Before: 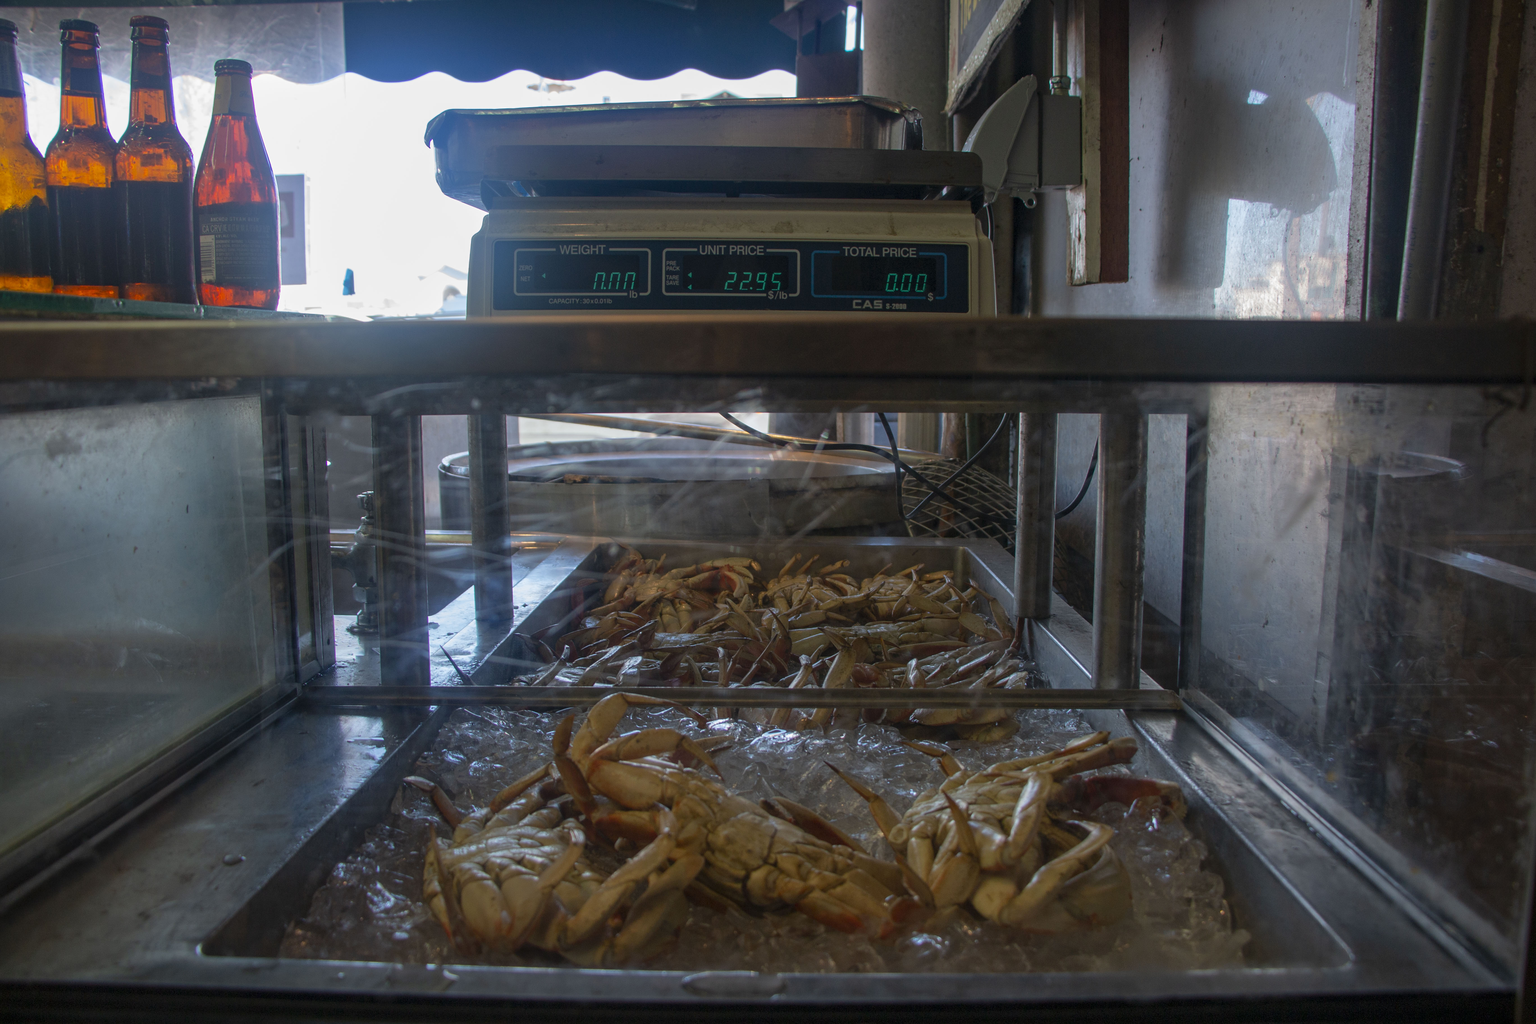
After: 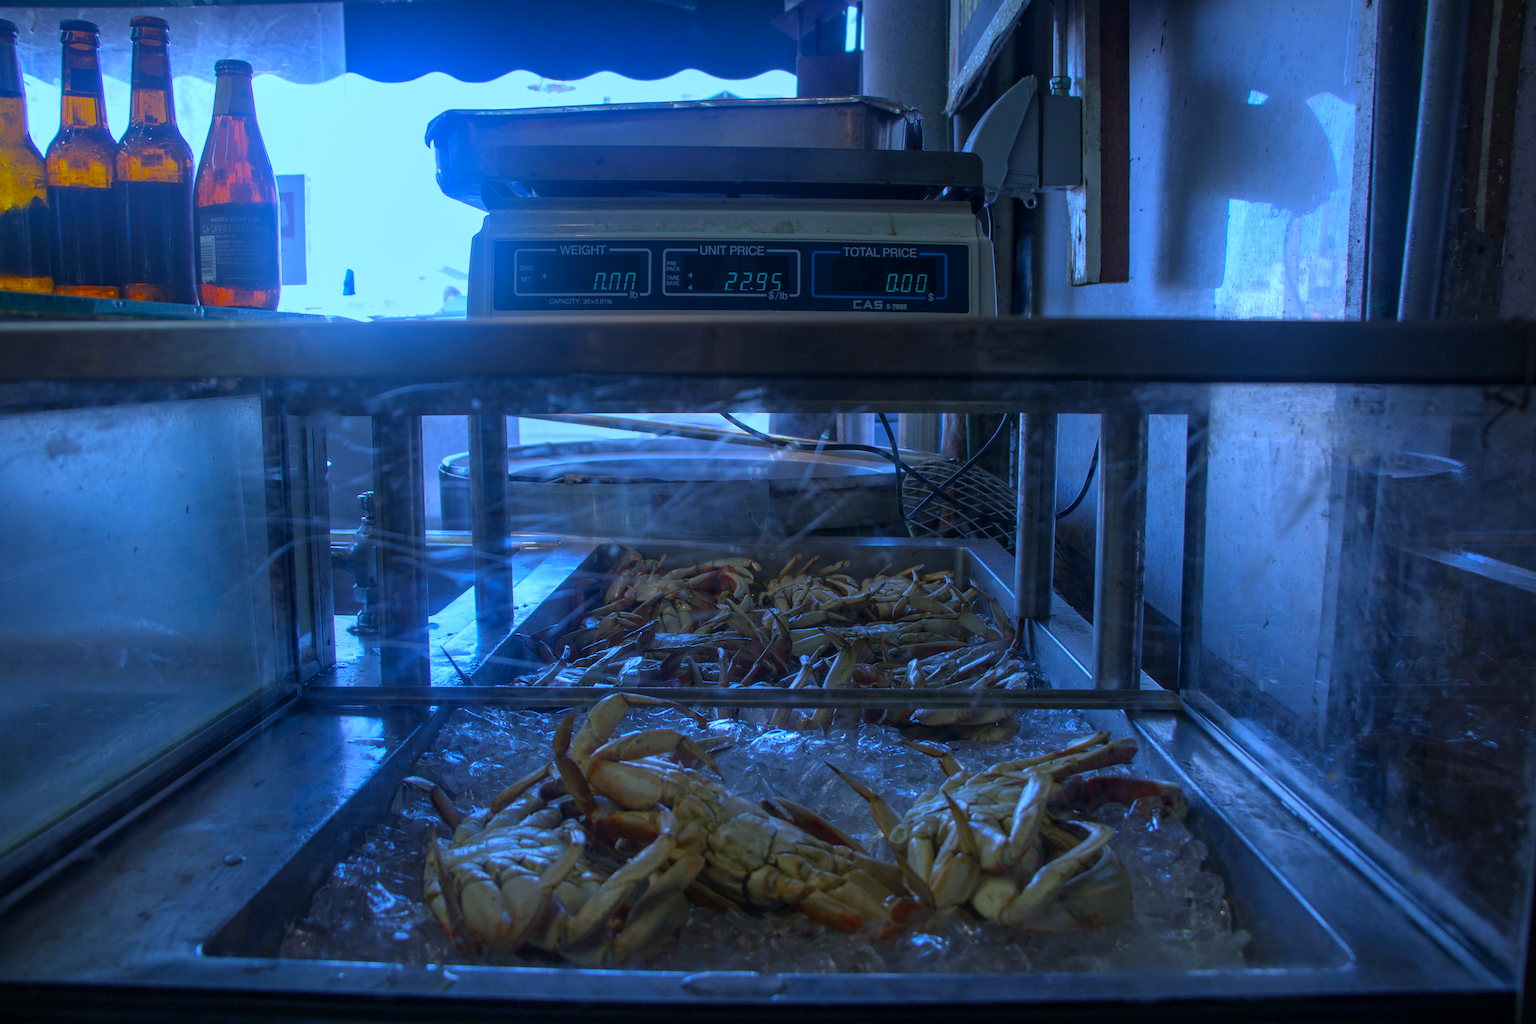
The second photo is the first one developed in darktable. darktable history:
tone equalizer: on, module defaults
white balance: red 0.766, blue 1.537
